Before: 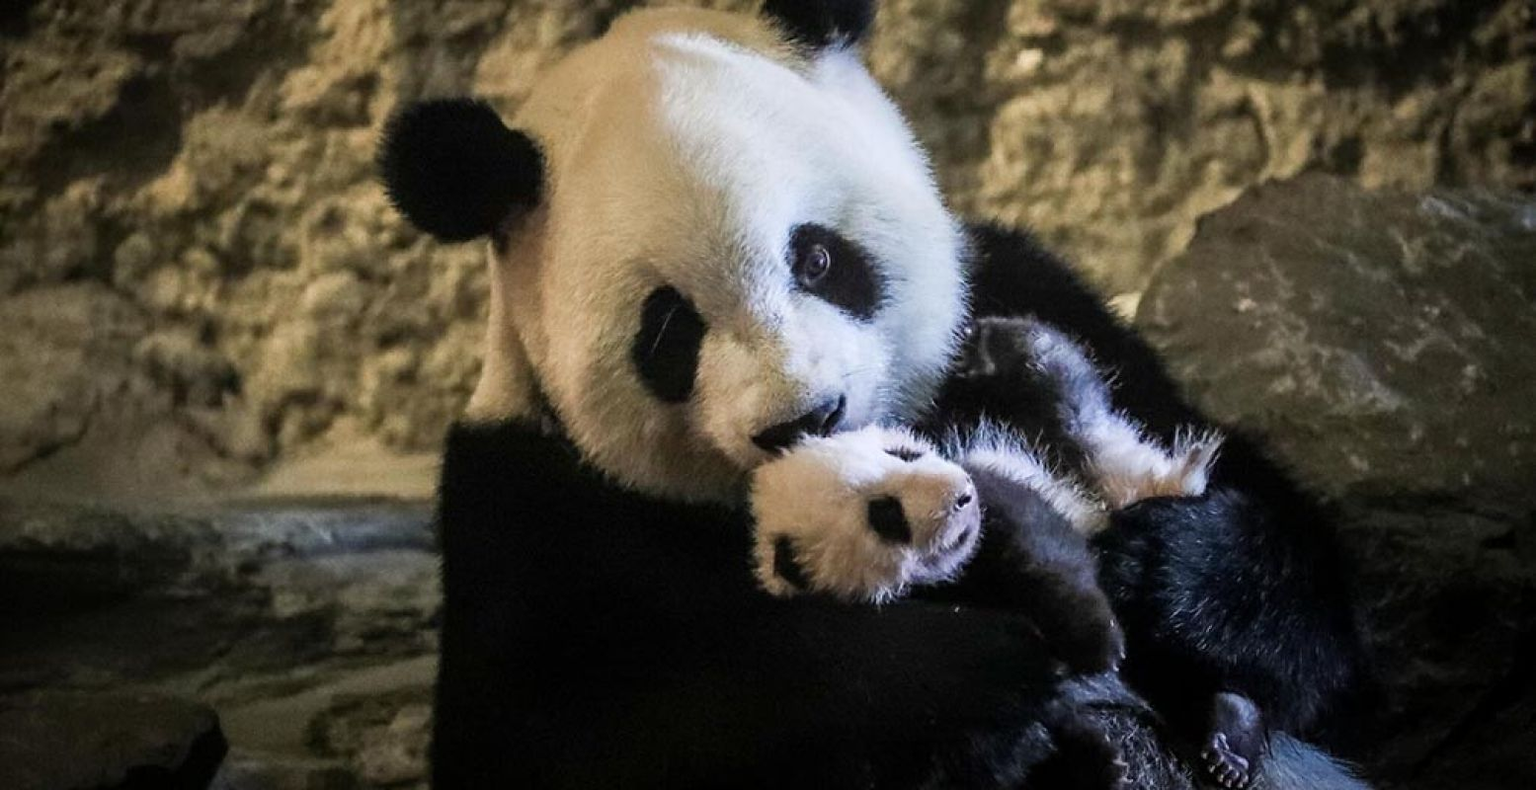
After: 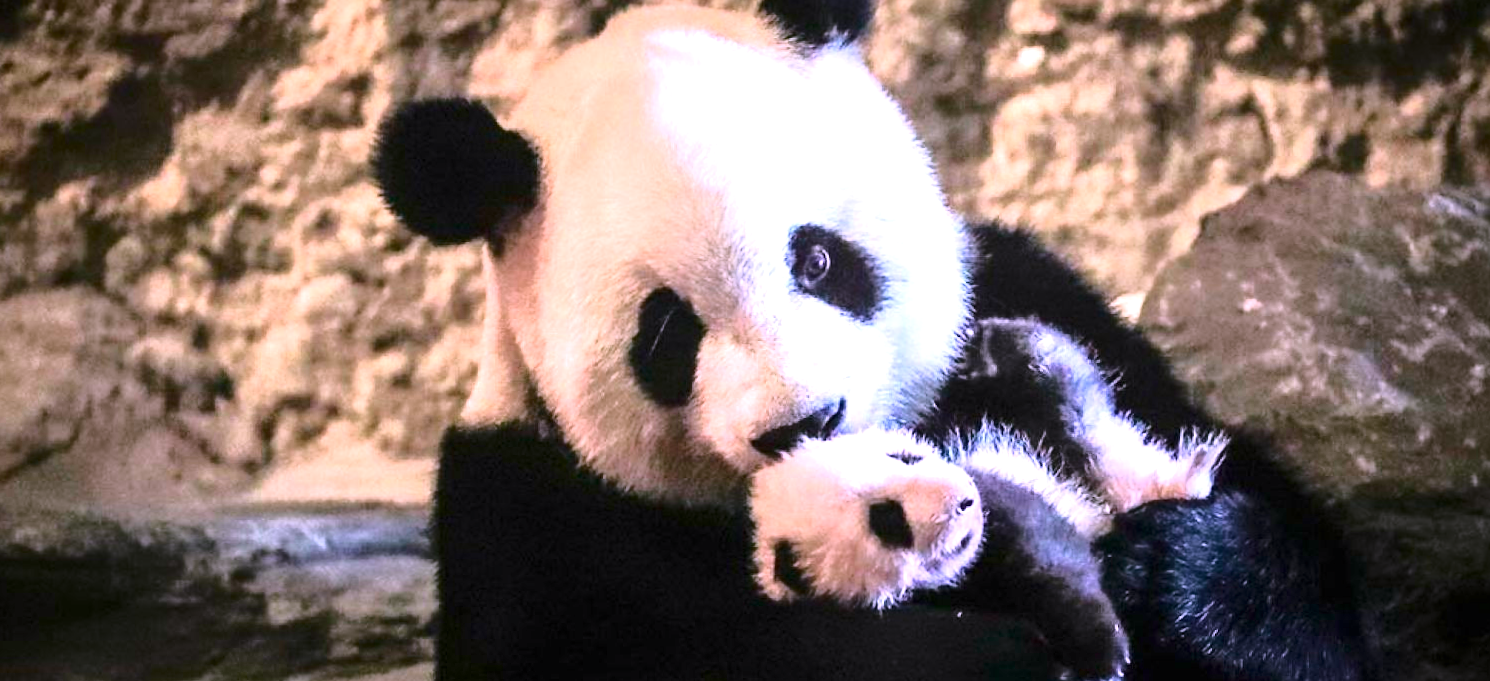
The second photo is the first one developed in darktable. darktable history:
exposure: black level correction 0, exposure 1.2 EV, compensate highlight preservation false
color correction: highlights a* 15.14, highlights b* -25.1
crop and rotate: angle 0.213°, left 0.317%, right 3.125%, bottom 14.185%
tone curve: curves: ch0 [(0, 0) (0.234, 0.191) (0.48, 0.534) (0.608, 0.667) (0.725, 0.809) (0.864, 0.922) (1, 1)]; ch1 [(0, 0) (0.453, 0.43) (0.5, 0.5) (0.615, 0.649) (1, 1)]; ch2 [(0, 0) (0.5, 0.5) (0.586, 0.617) (1, 1)], color space Lab, independent channels, preserve colors none
